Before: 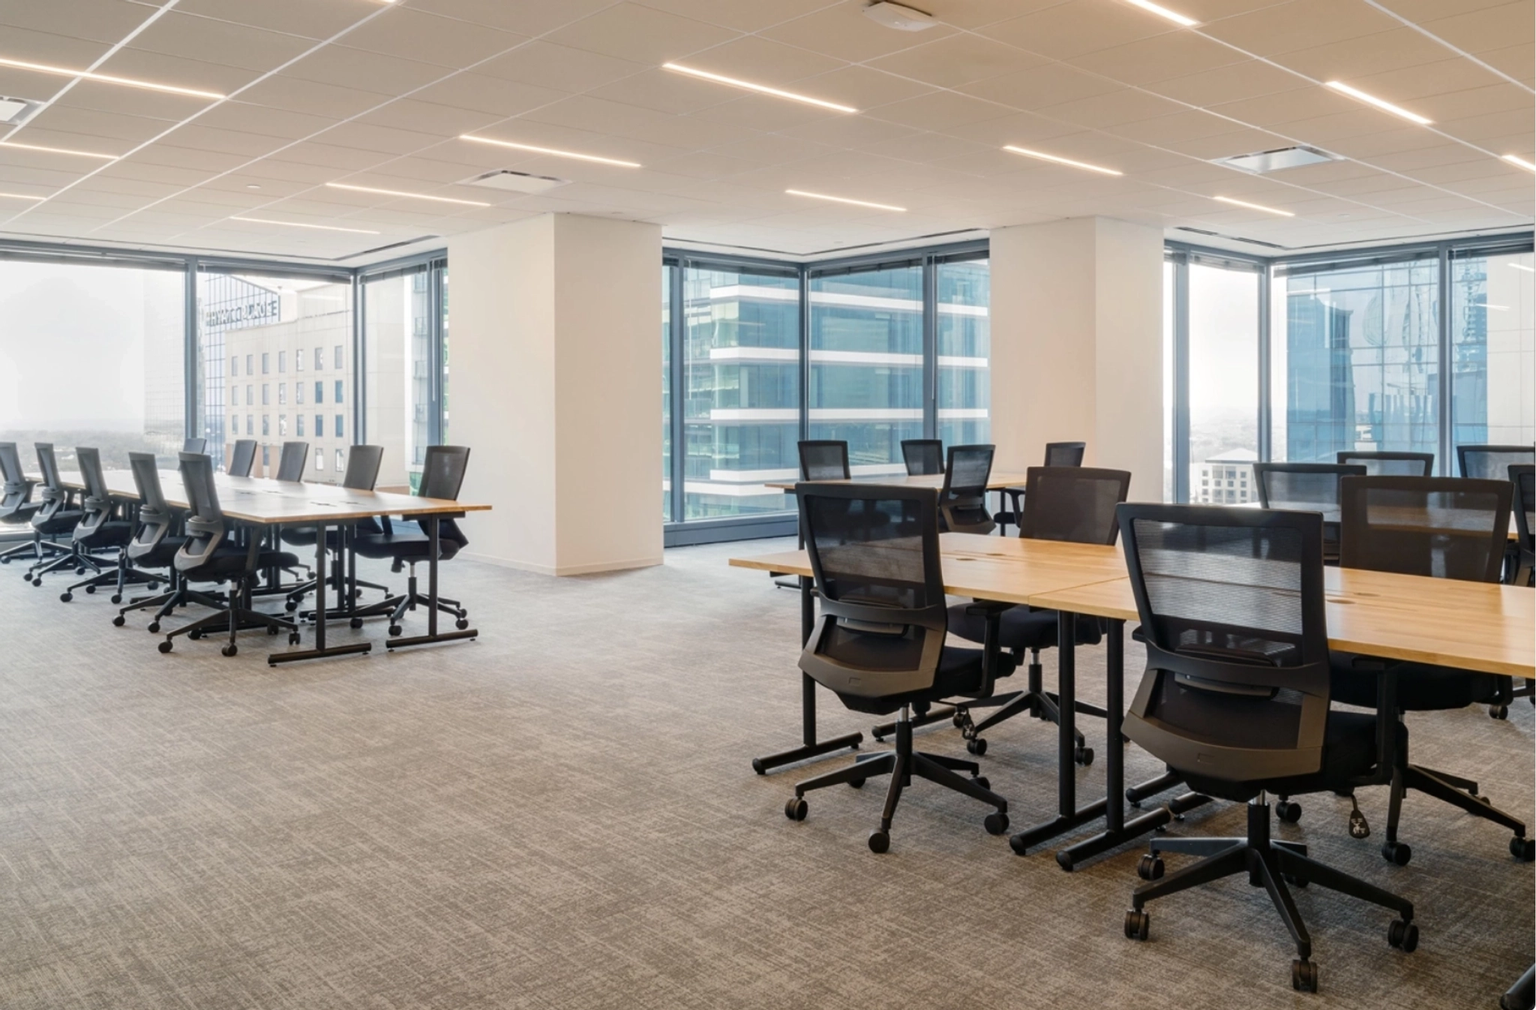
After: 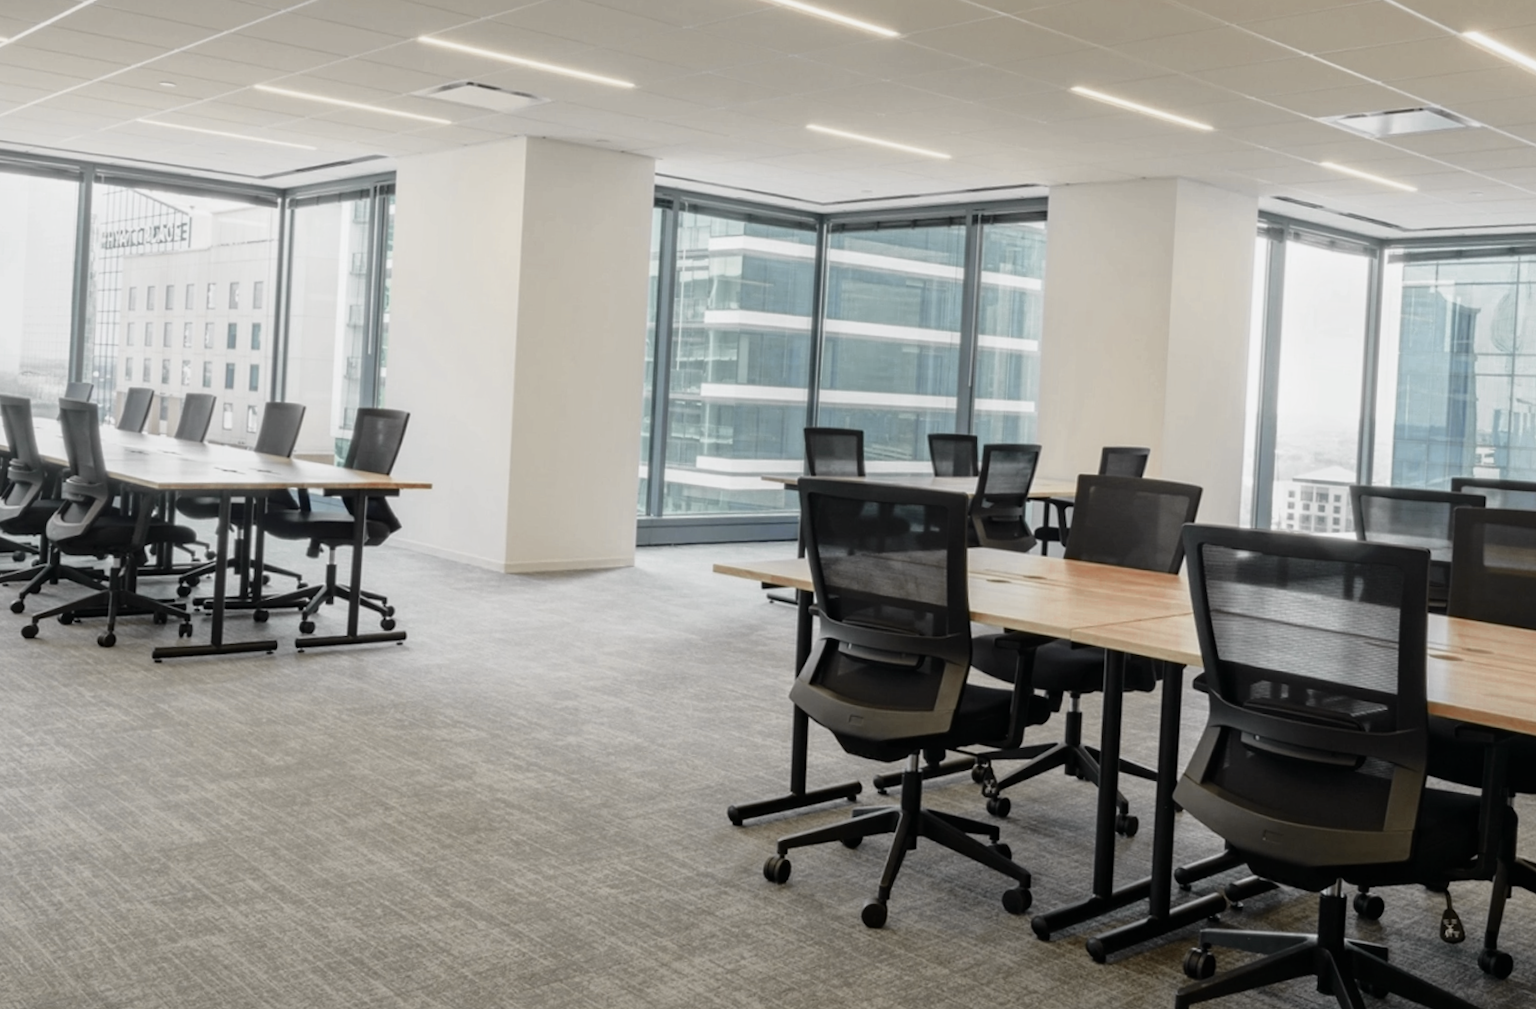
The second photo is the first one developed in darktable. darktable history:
tone curve: curves: ch0 [(0, 0) (0.058, 0.037) (0.214, 0.183) (0.304, 0.288) (0.561, 0.554) (0.687, 0.677) (0.768, 0.768) (0.858, 0.861) (0.987, 0.945)]; ch1 [(0, 0) (0.172, 0.123) (0.312, 0.296) (0.432, 0.448) (0.471, 0.469) (0.502, 0.5) (0.521, 0.505) (0.565, 0.569) (0.663, 0.663) (0.703, 0.721) (0.857, 0.917) (1, 1)]; ch2 [(0, 0) (0.411, 0.424) (0.485, 0.497) (0.502, 0.5) (0.517, 0.511) (0.556, 0.551) (0.626, 0.594) (0.709, 0.661) (1, 1)], color space Lab, independent channels, preserve colors none
crop and rotate: angle -3.27°, left 5.211%, top 5.211%, right 4.607%, bottom 4.607%
color zones: curves: ch0 [(0, 0.5) (0.125, 0.4) (0.25, 0.5) (0.375, 0.4) (0.5, 0.4) (0.625, 0.6) (0.75, 0.6) (0.875, 0.5)]; ch1 [(0, 0.35) (0.125, 0.45) (0.25, 0.35) (0.375, 0.35) (0.5, 0.35) (0.625, 0.35) (0.75, 0.45) (0.875, 0.35)]; ch2 [(0, 0.6) (0.125, 0.5) (0.25, 0.5) (0.375, 0.6) (0.5, 0.6) (0.625, 0.5) (0.75, 0.5) (0.875, 0.5)]
